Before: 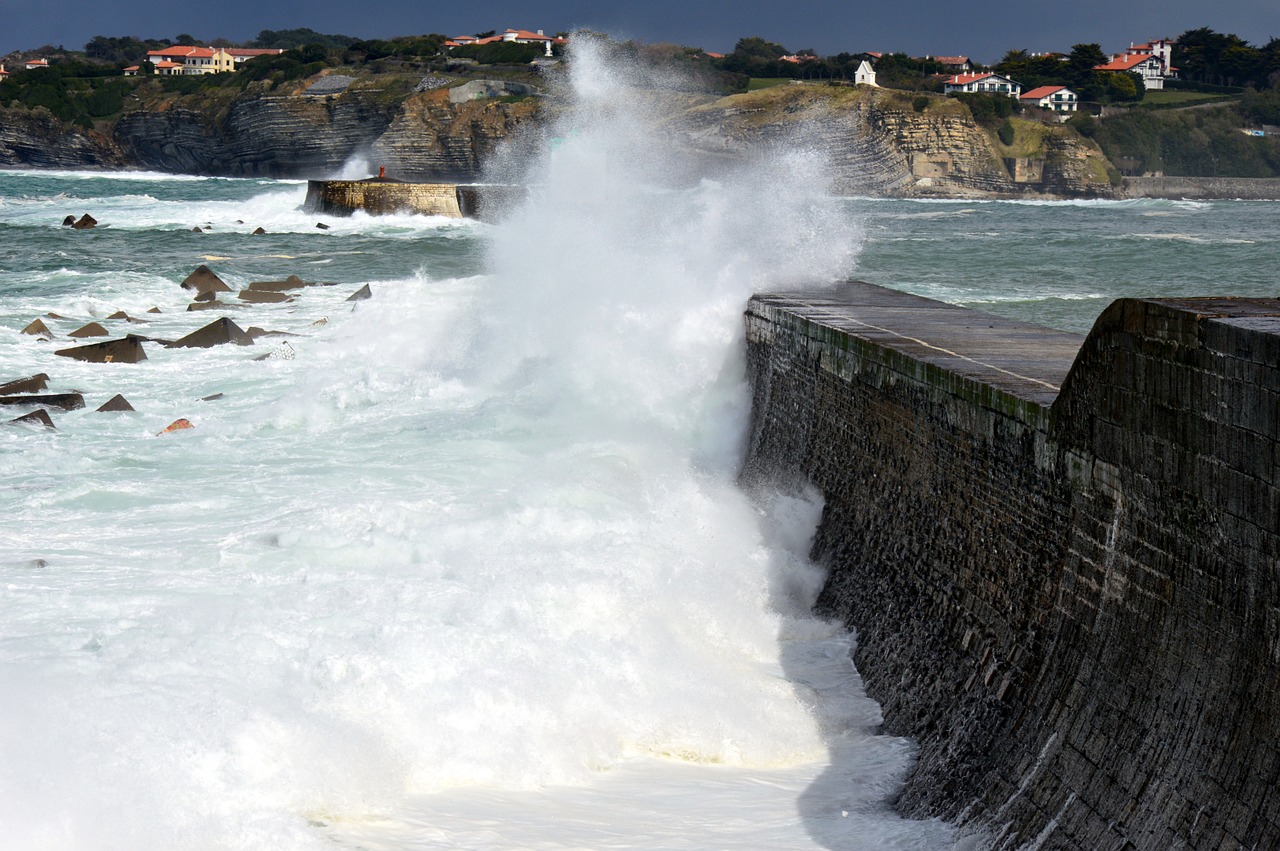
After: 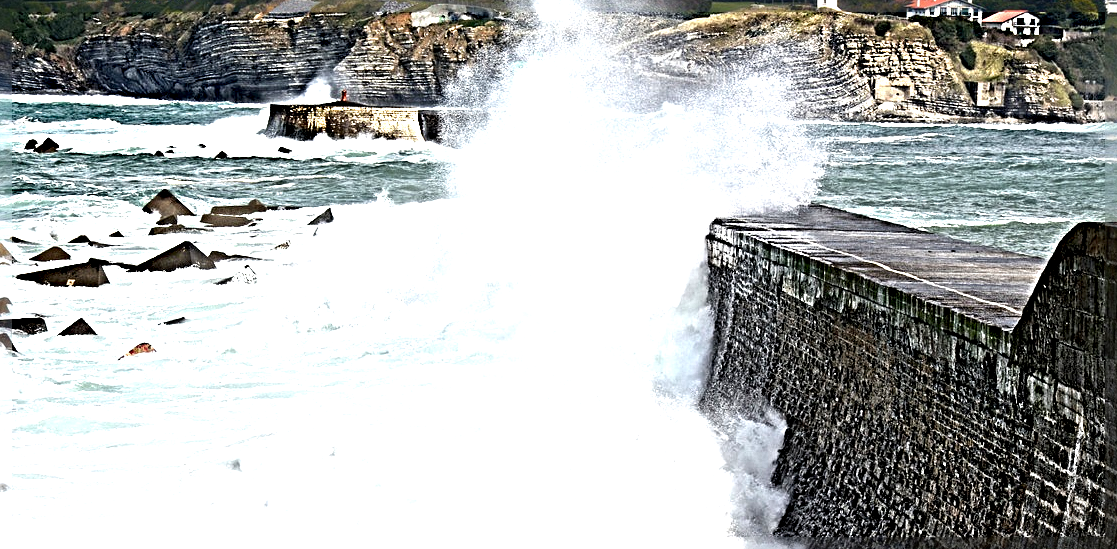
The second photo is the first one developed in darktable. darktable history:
exposure: black level correction 0, exposure 1 EV, compensate exposure bias true, compensate highlight preservation false
sharpen: radius 6.3, amount 1.8, threshold 0
crop: left 3.015%, top 8.969%, right 9.647%, bottom 26.457%
